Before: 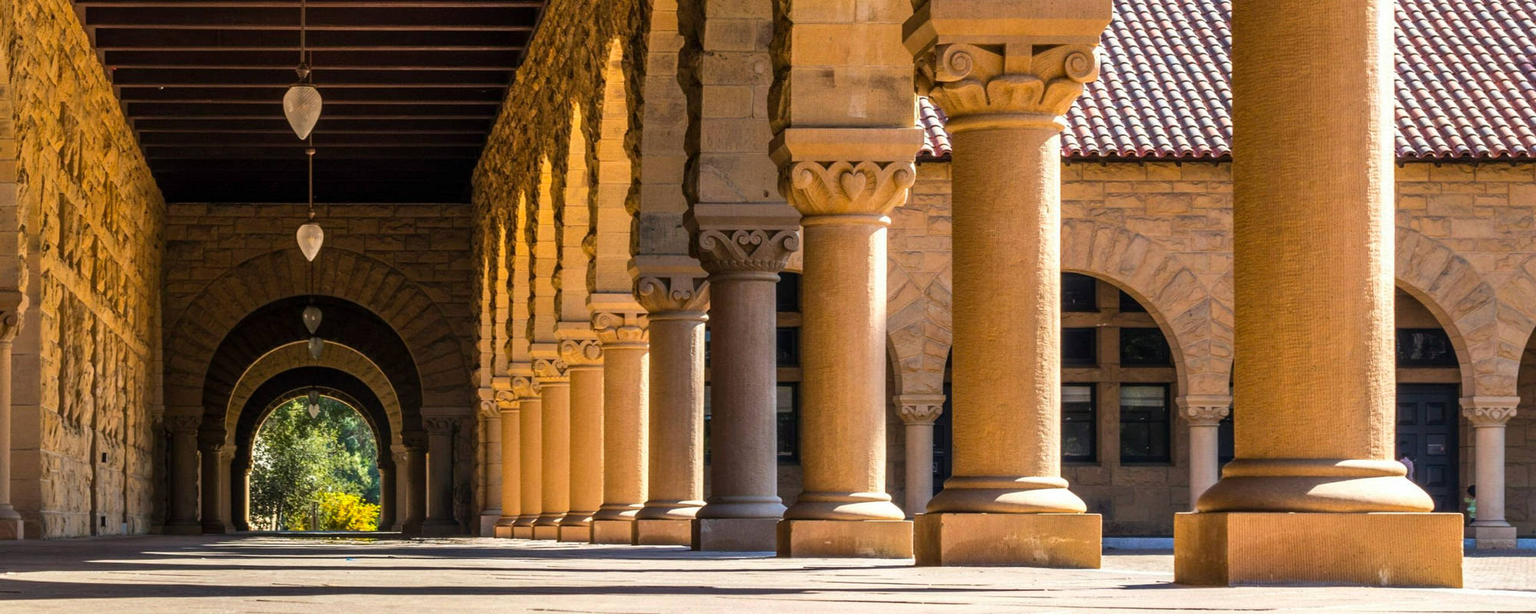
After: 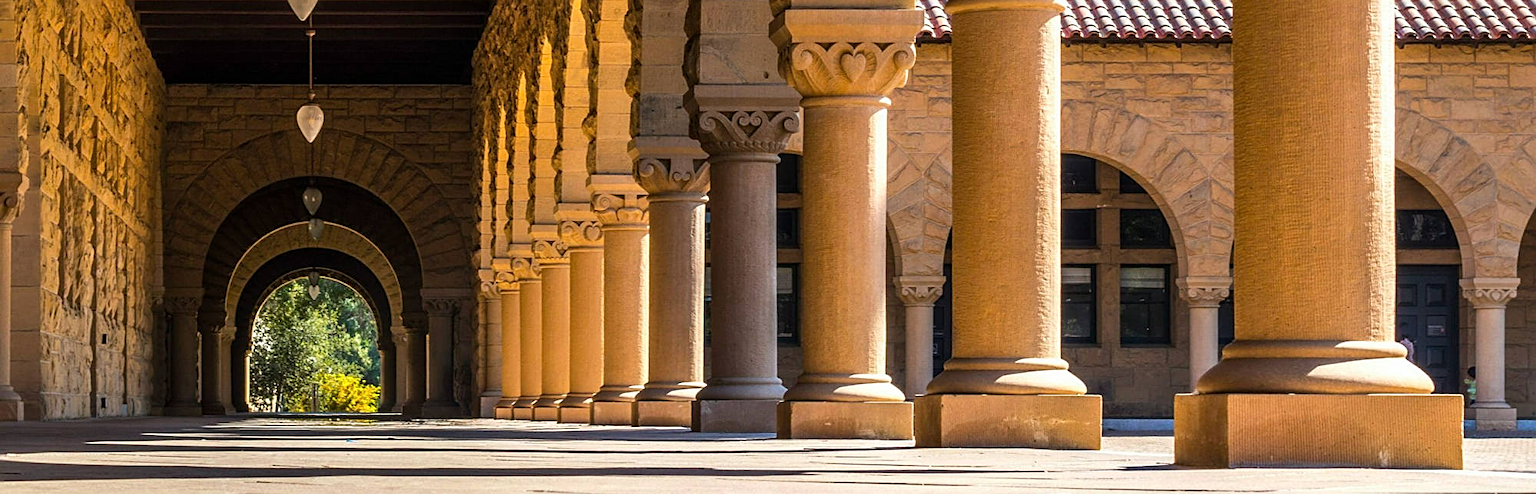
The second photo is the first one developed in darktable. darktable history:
crop and rotate: top 19.488%
sharpen: on, module defaults
